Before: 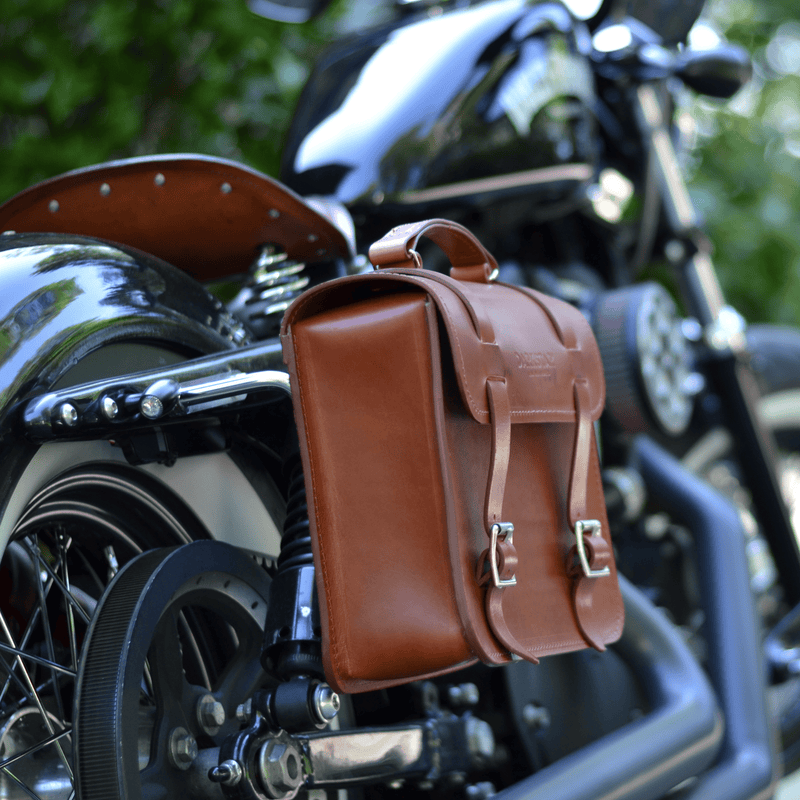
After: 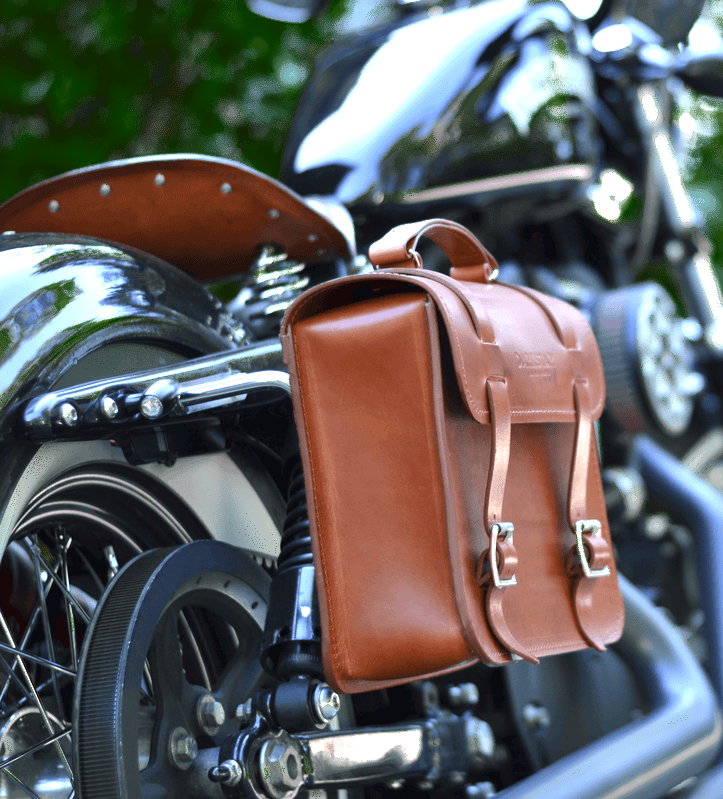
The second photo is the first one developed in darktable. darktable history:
color zones: curves: ch0 [(0.25, 0.5) (0.347, 0.092) (0.75, 0.5)]; ch1 [(0.25, 0.5) (0.33, 0.51) (0.75, 0.5)]
exposure: black level correction 0, exposure 0.947 EV, compensate highlight preservation false
crop: right 9.502%, bottom 0.025%
